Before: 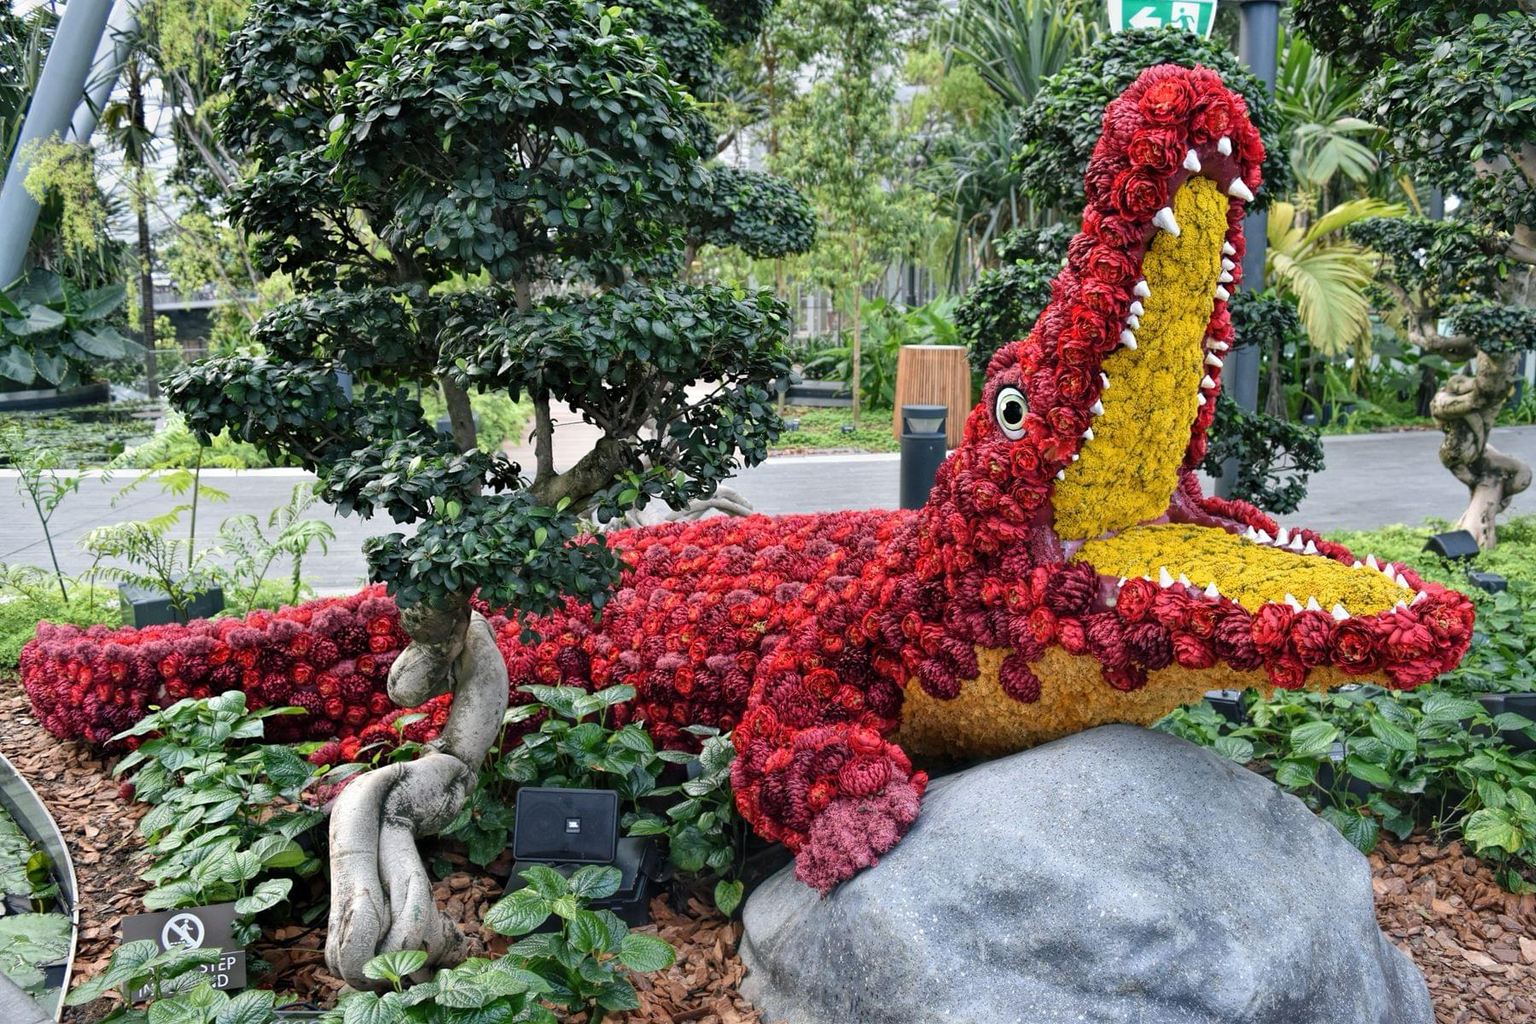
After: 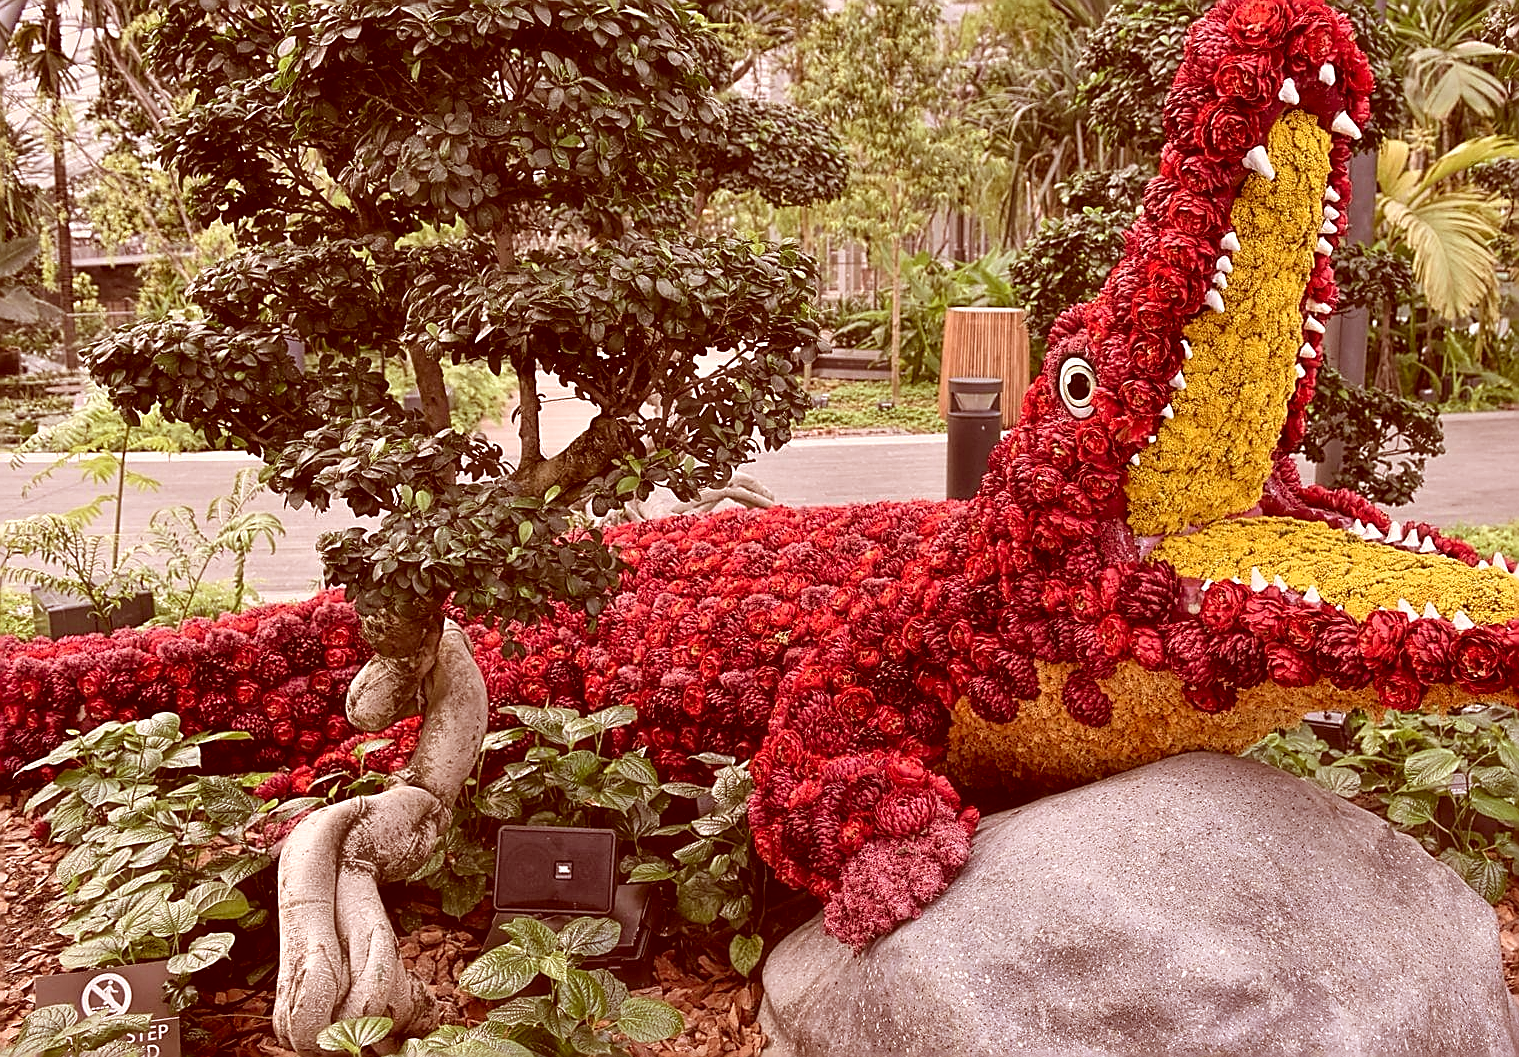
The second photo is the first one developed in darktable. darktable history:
haze removal: strength -0.094, compatibility mode true, adaptive false
crop: left 6.042%, top 8.12%, right 9.545%, bottom 3.777%
color correction: highlights a* 9.53, highlights b* 9.03, shadows a* 39.28, shadows b* 39.76, saturation 0.82
sharpen: radius 1.694, amount 1.278
